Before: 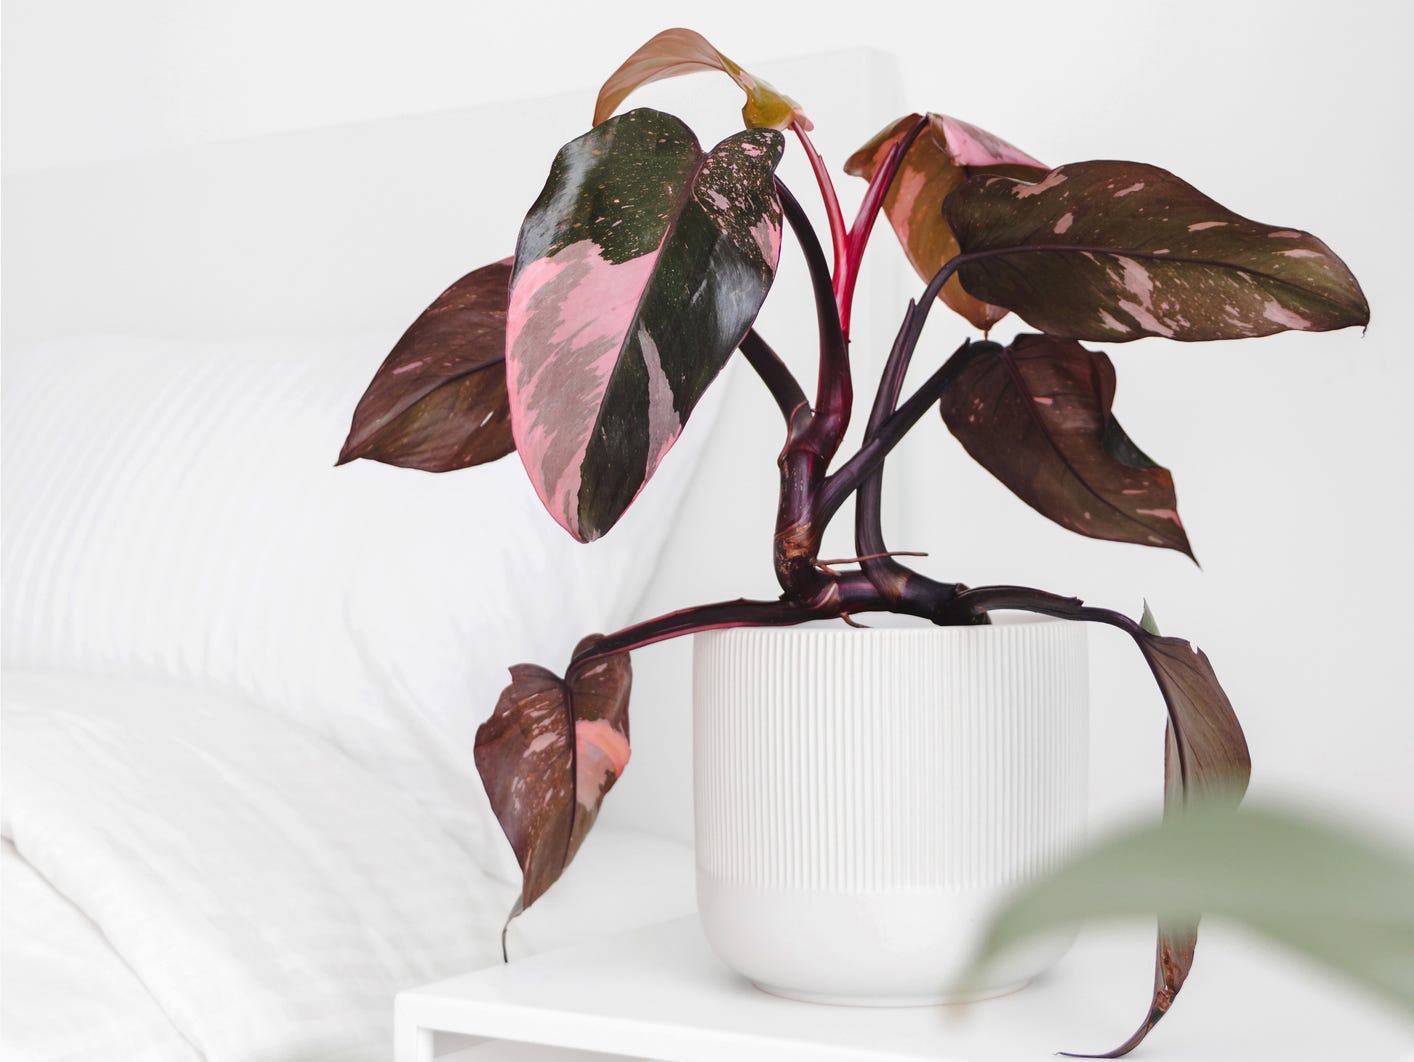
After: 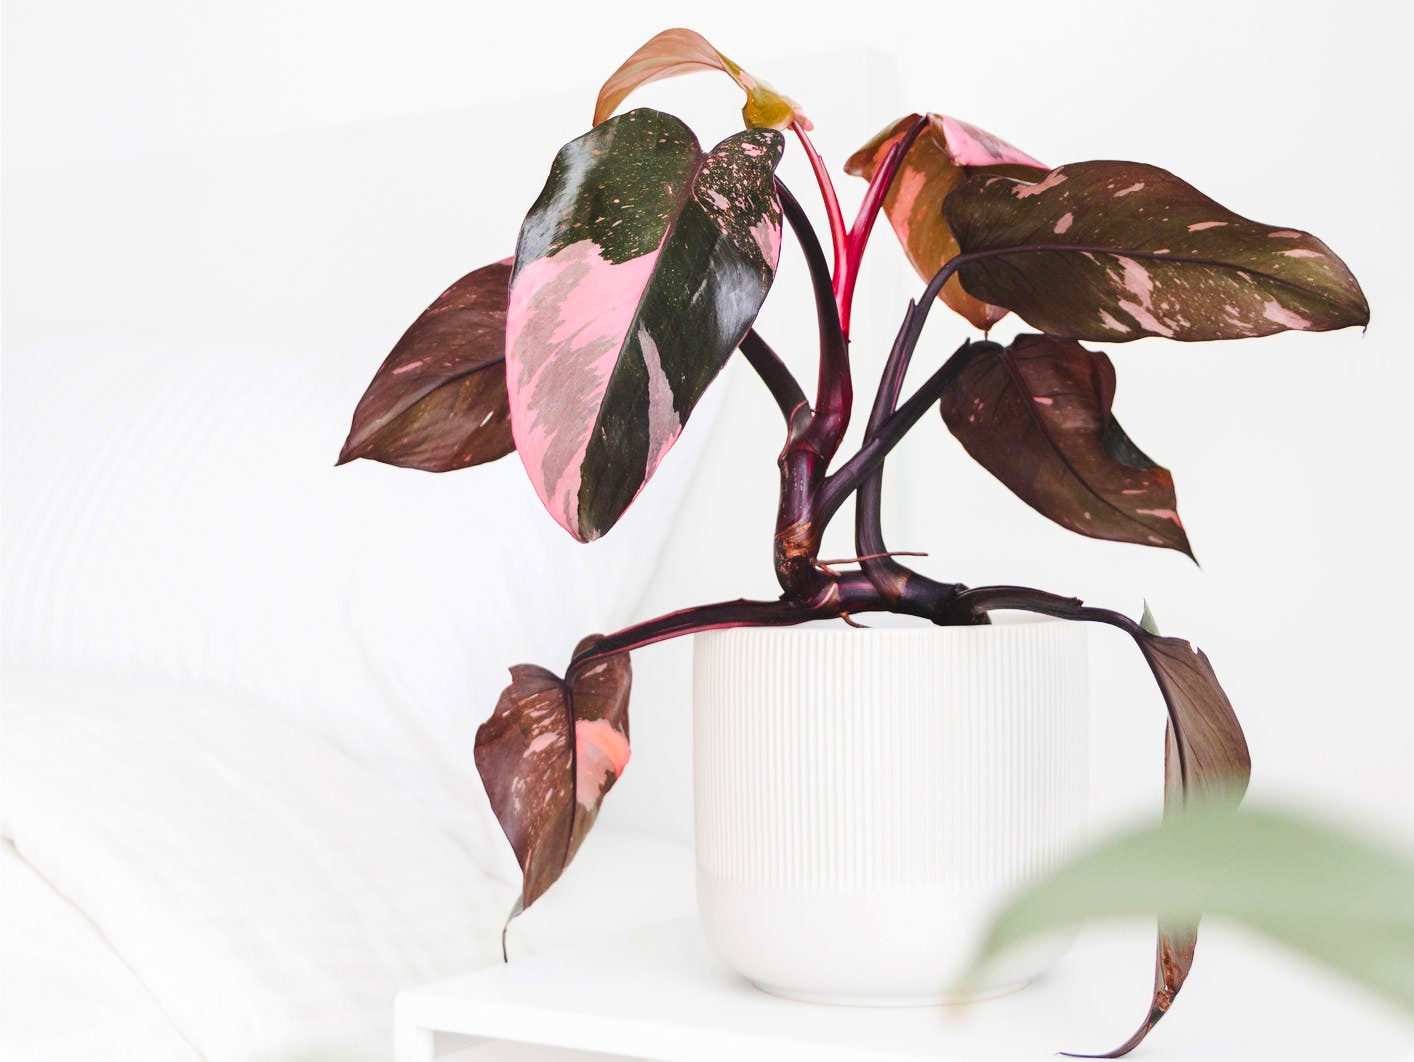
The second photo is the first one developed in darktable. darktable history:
contrast brightness saturation: contrast 0.204, brightness 0.159, saturation 0.221
